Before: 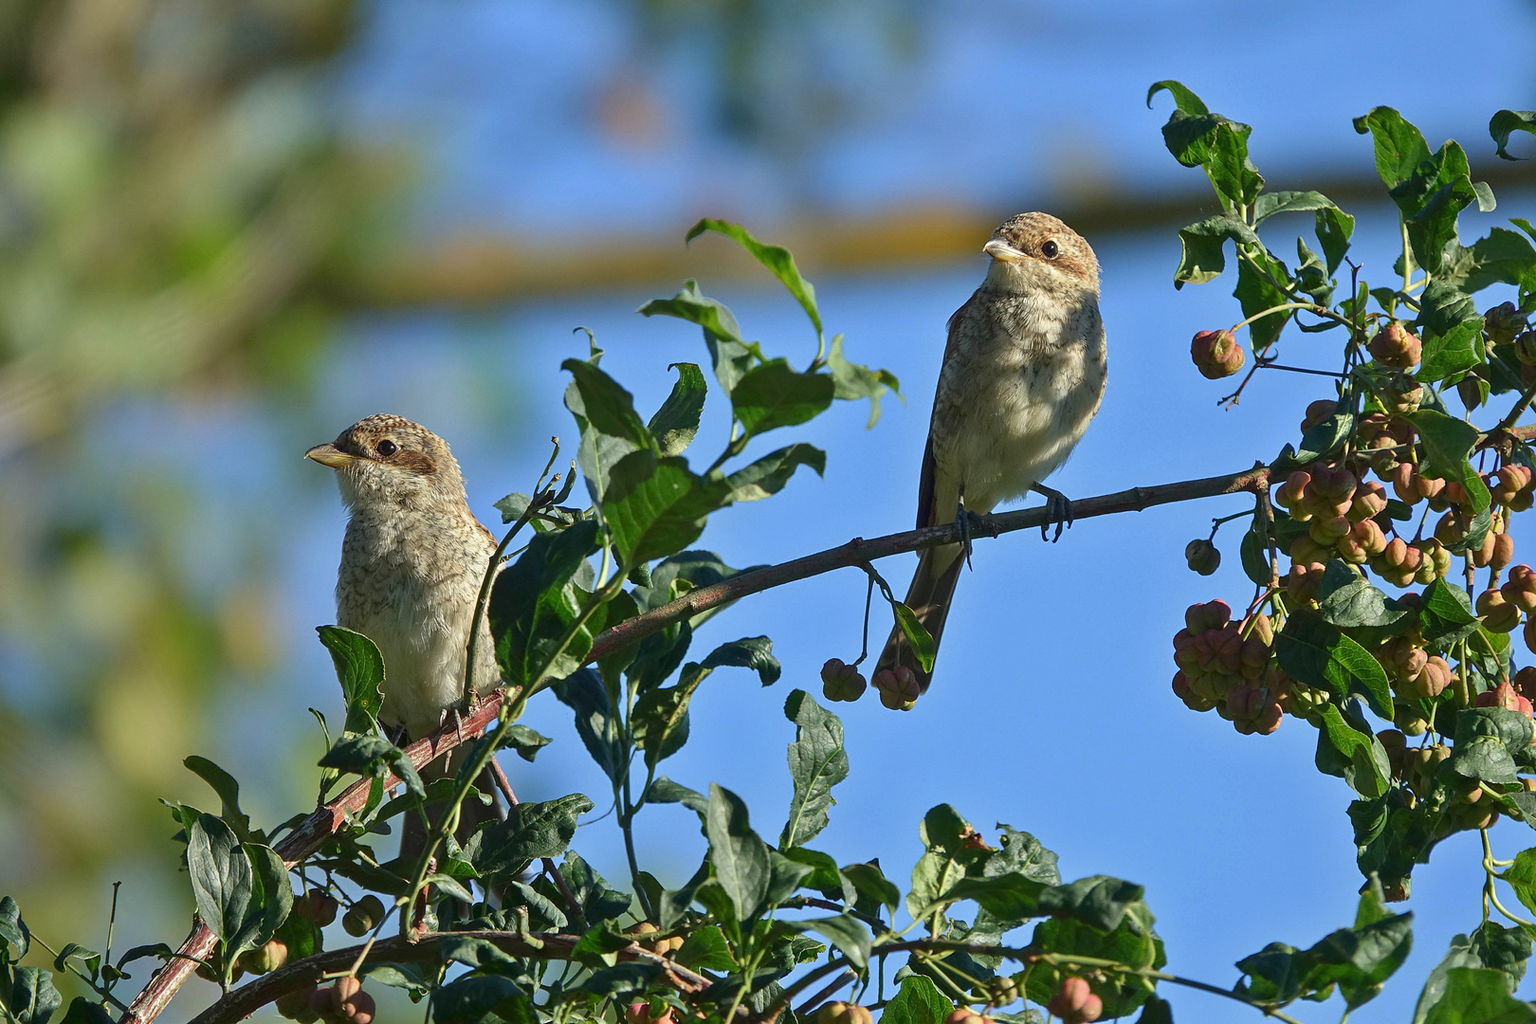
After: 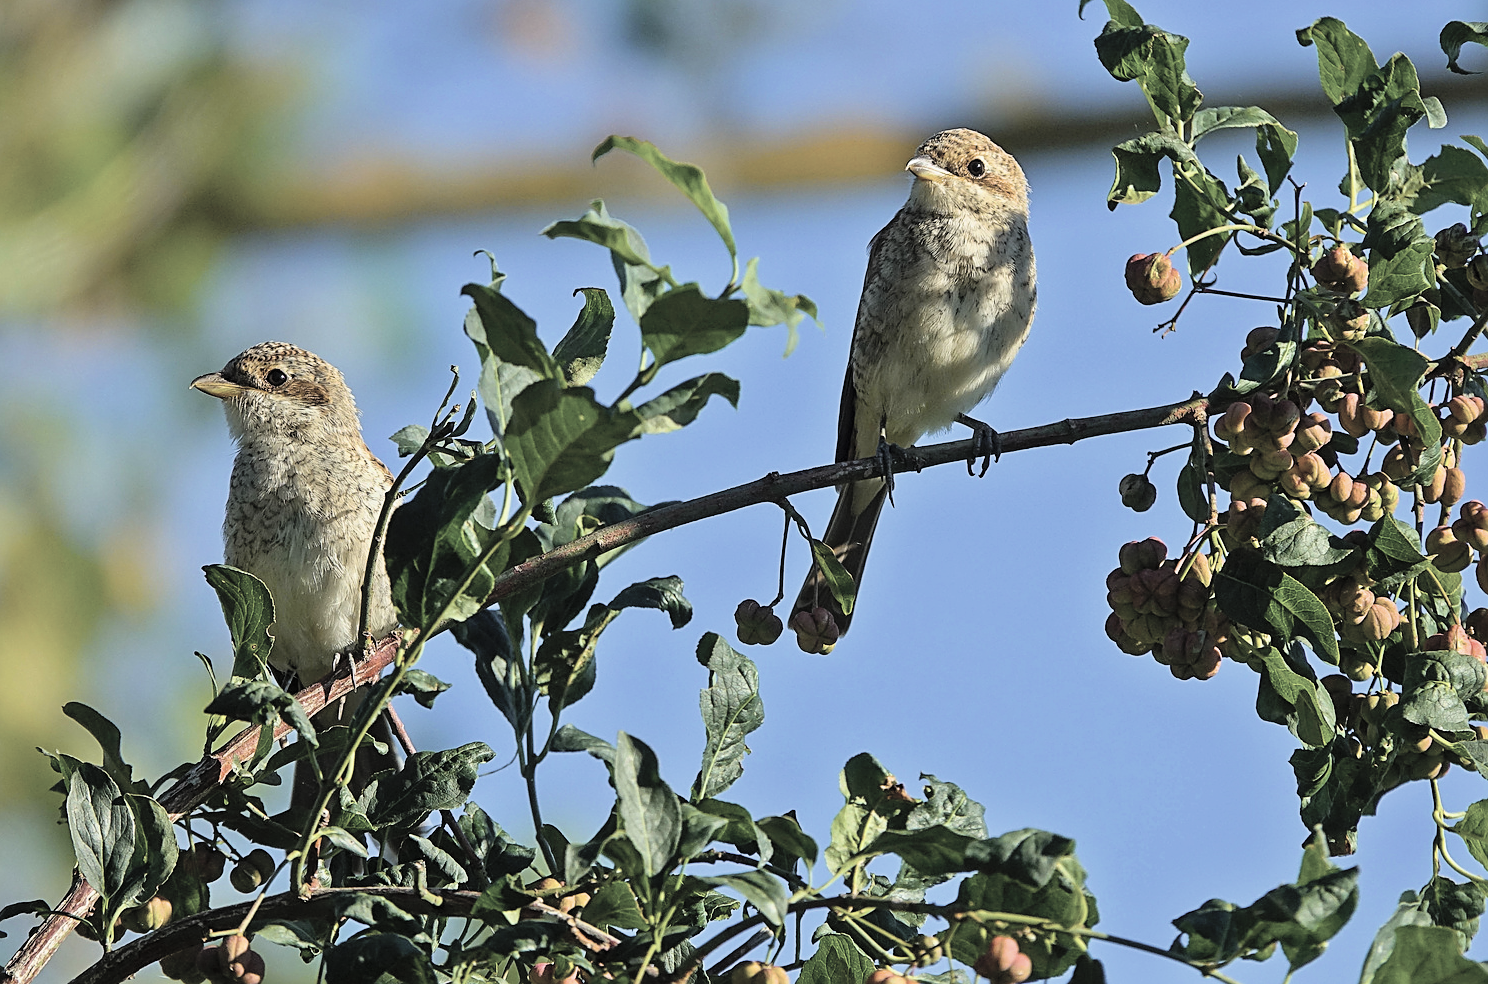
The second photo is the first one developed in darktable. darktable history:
filmic rgb: black relative exposure -8.11 EV, white relative exposure 3.01 EV, hardness 5.43, contrast 1.246
sharpen: on, module defaults
color balance rgb: perceptual saturation grading › global saturation 76.145%, perceptual saturation grading › shadows -31.197%
contrast brightness saturation: brightness 0.19, saturation -0.491
crop and rotate: left 8.136%, top 8.869%
